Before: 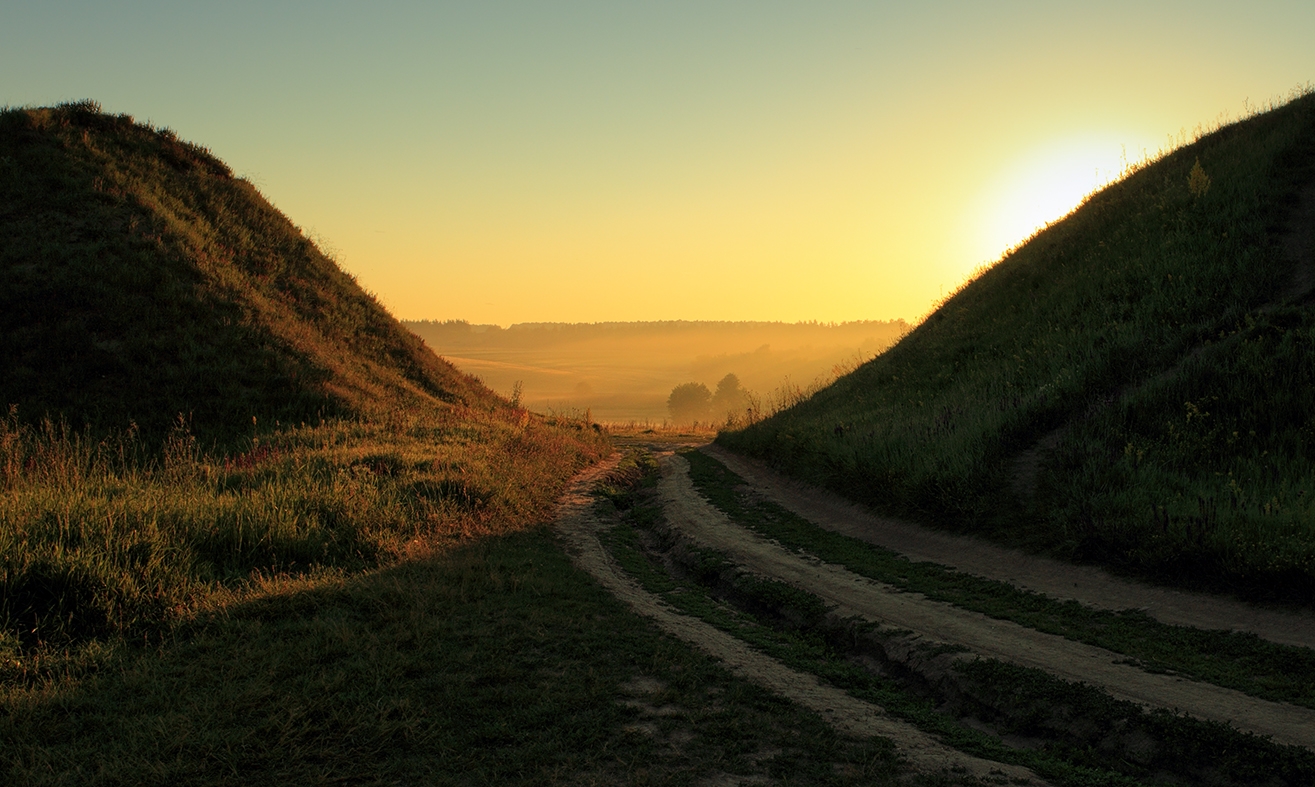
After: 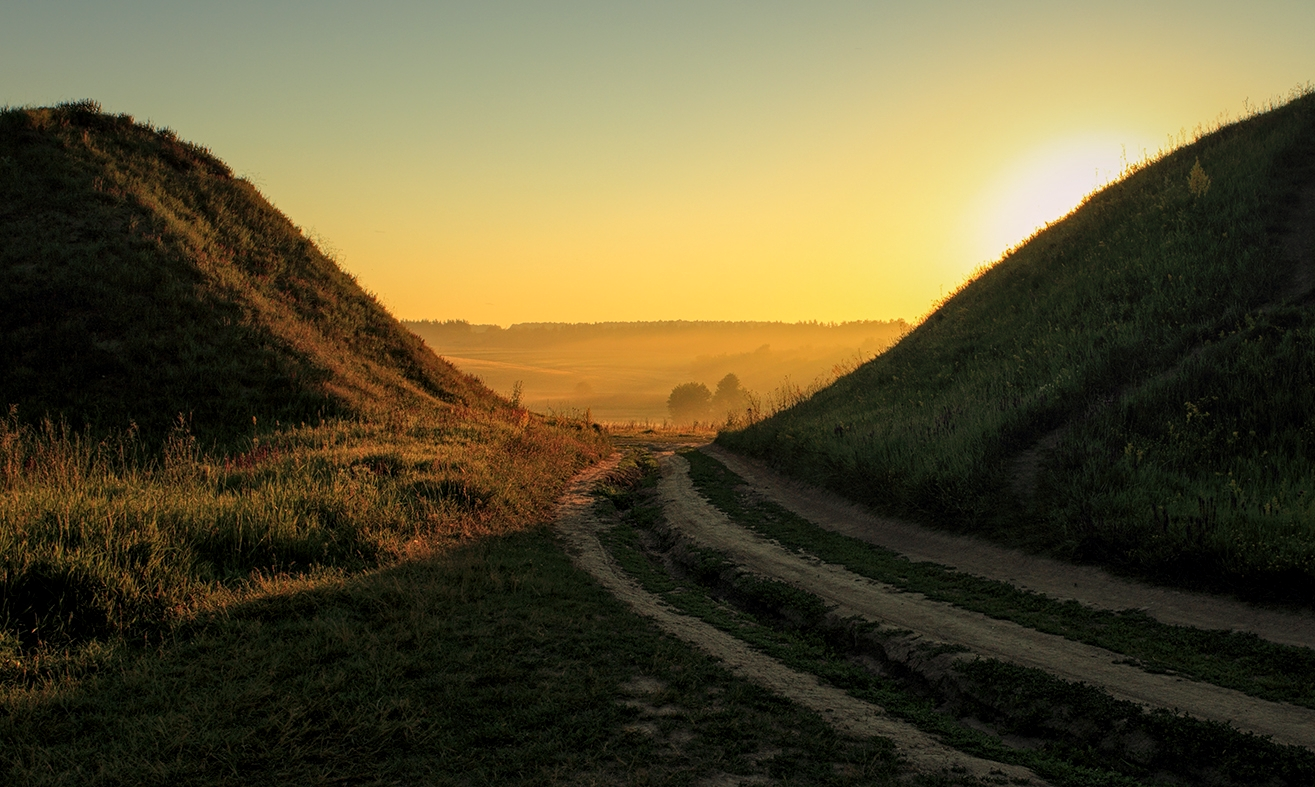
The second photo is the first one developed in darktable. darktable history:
local contrast: on, module defaults
color correction: highlights a* 3.62, highlights b* 5.09
